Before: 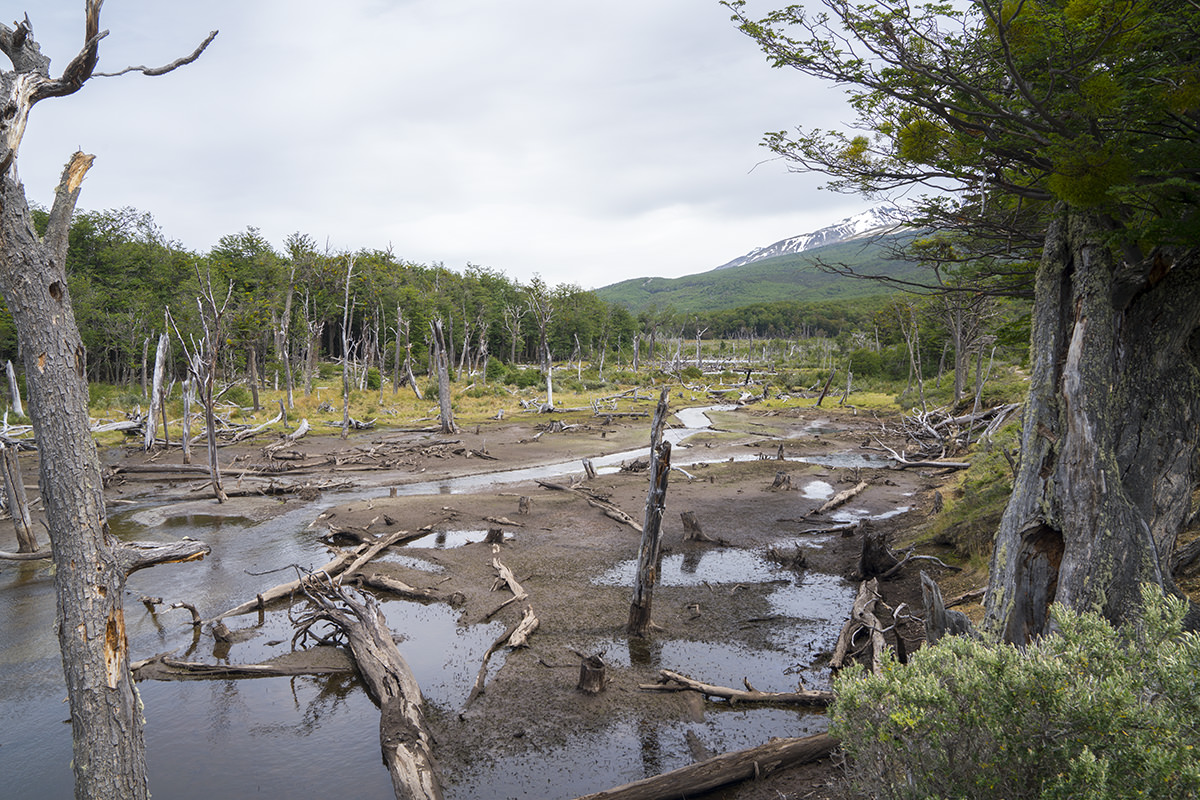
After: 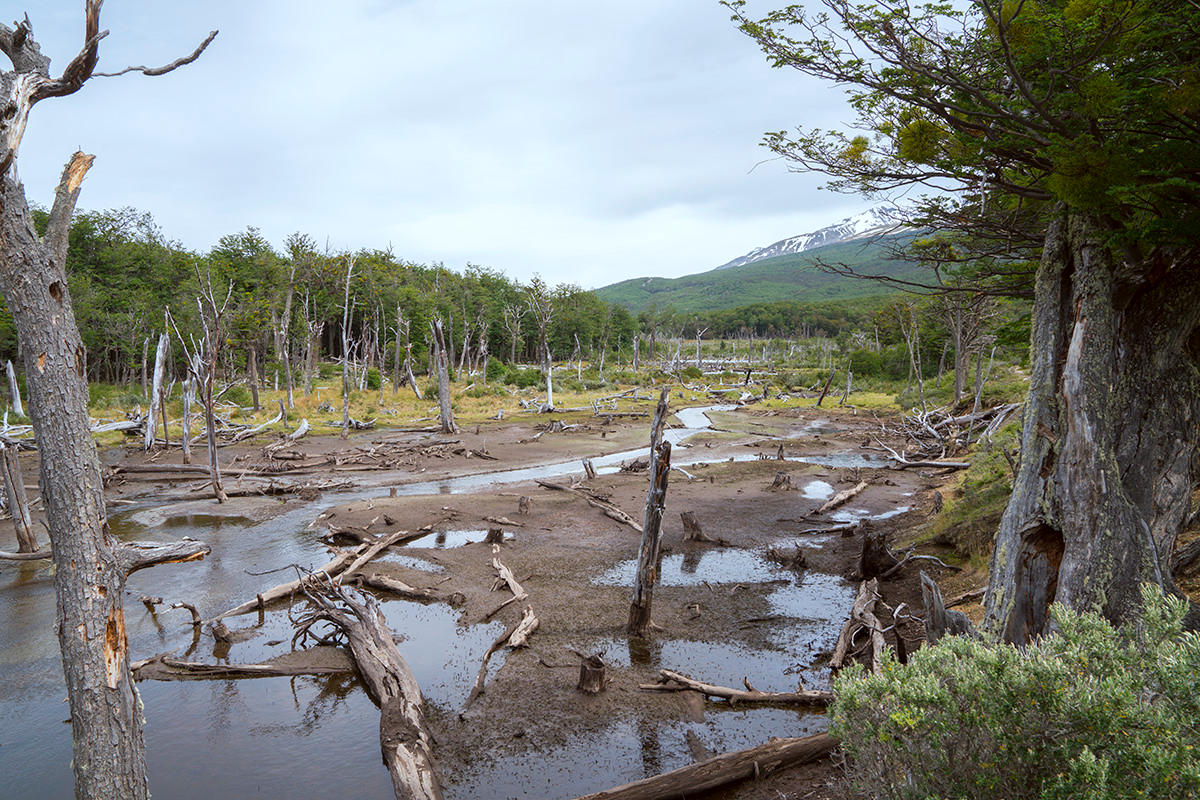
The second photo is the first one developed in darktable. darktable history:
color correction: highlights a* -3.58, highlights b* -7, shadows a* 3.04, shadows b* 5.26
